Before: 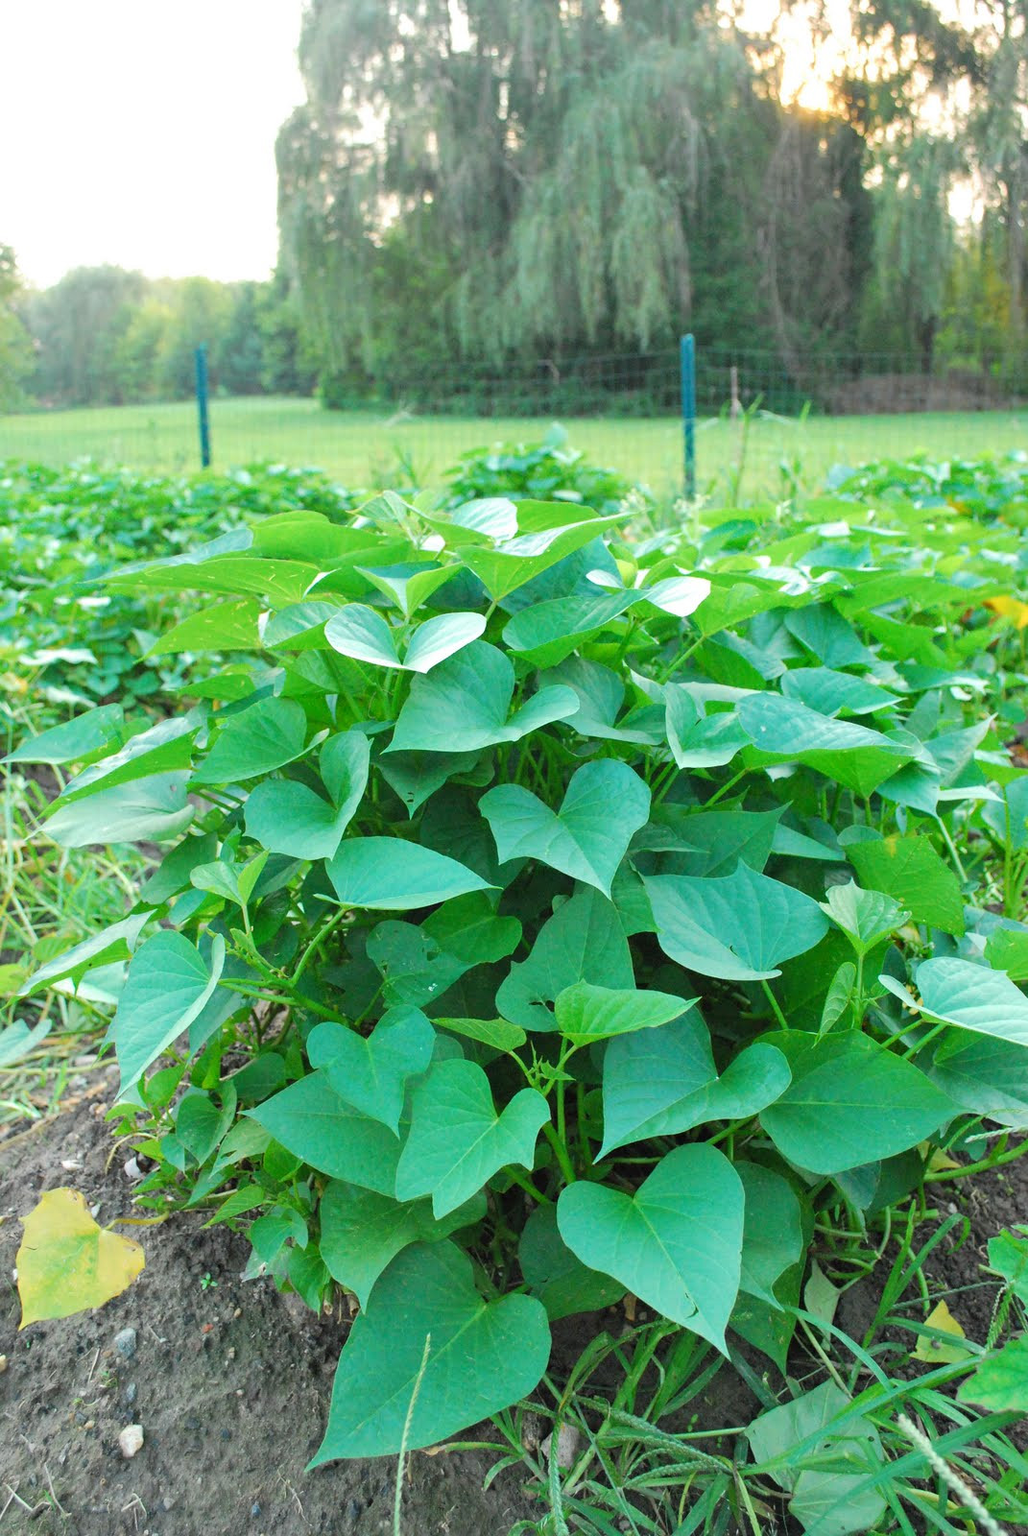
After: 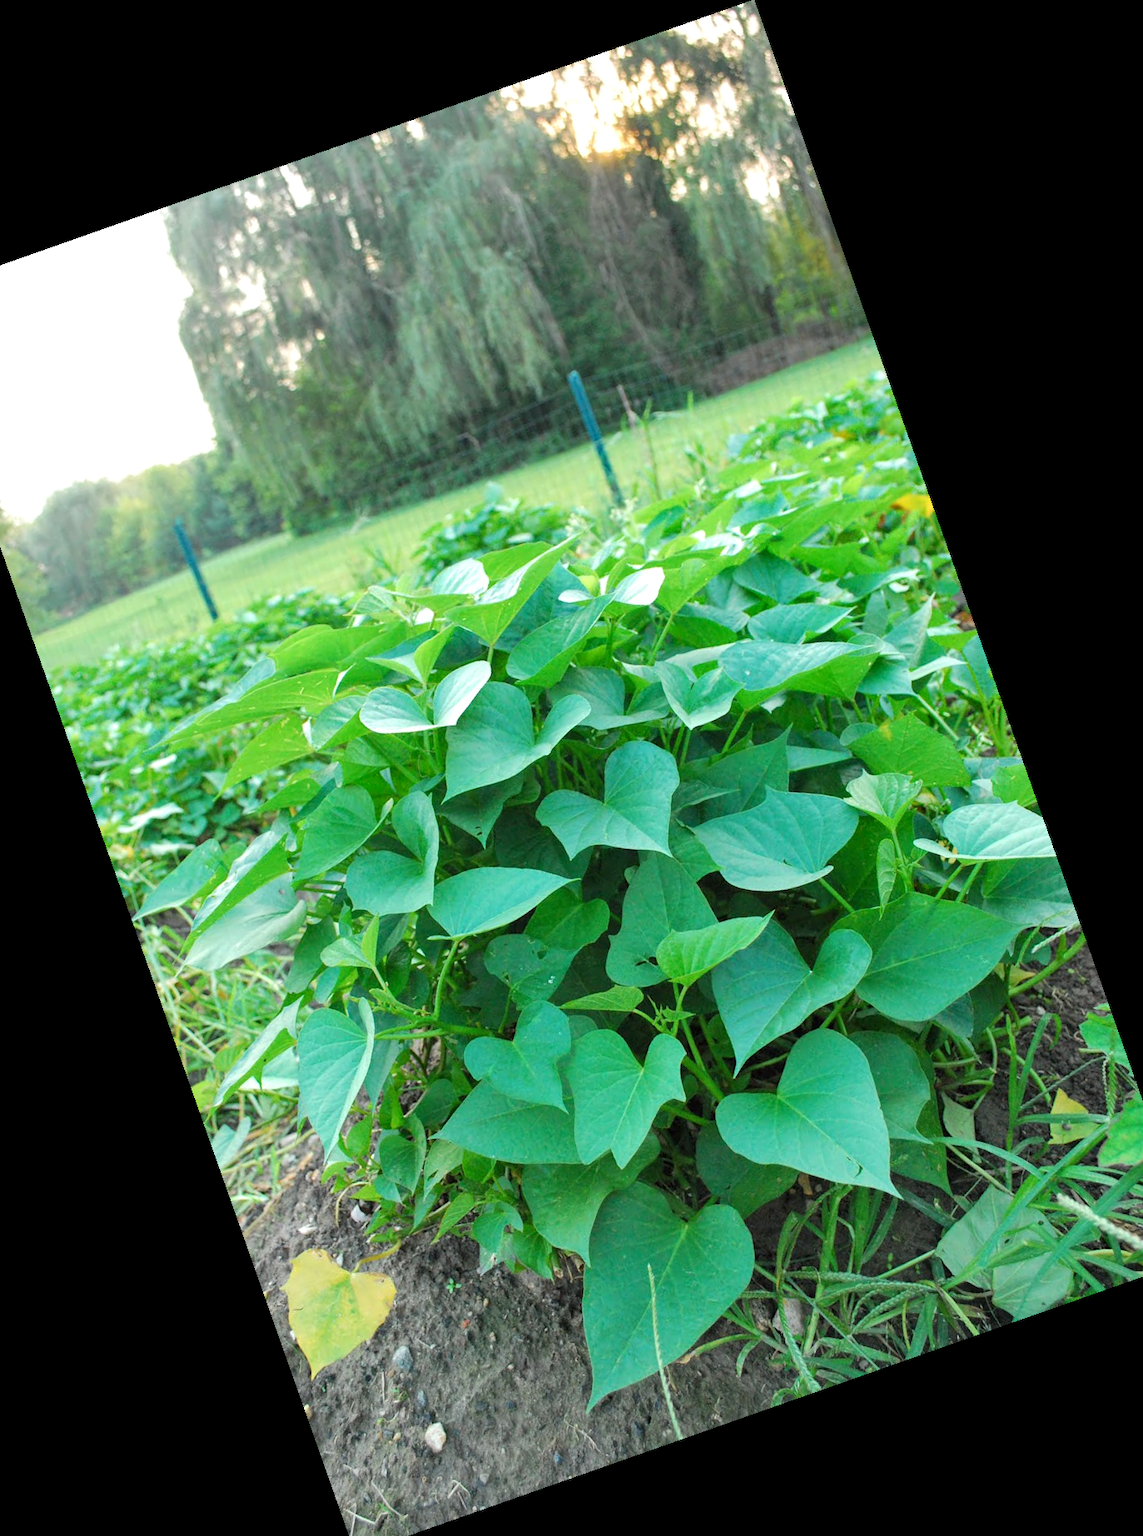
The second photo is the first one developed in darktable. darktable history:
crop and rotate: angle 19.43°, left 6.812%, right 4.125%, bottom 1.087%
local contrast: highlights 100%, shadows 100%, detail 120%, midtone range 0.2
